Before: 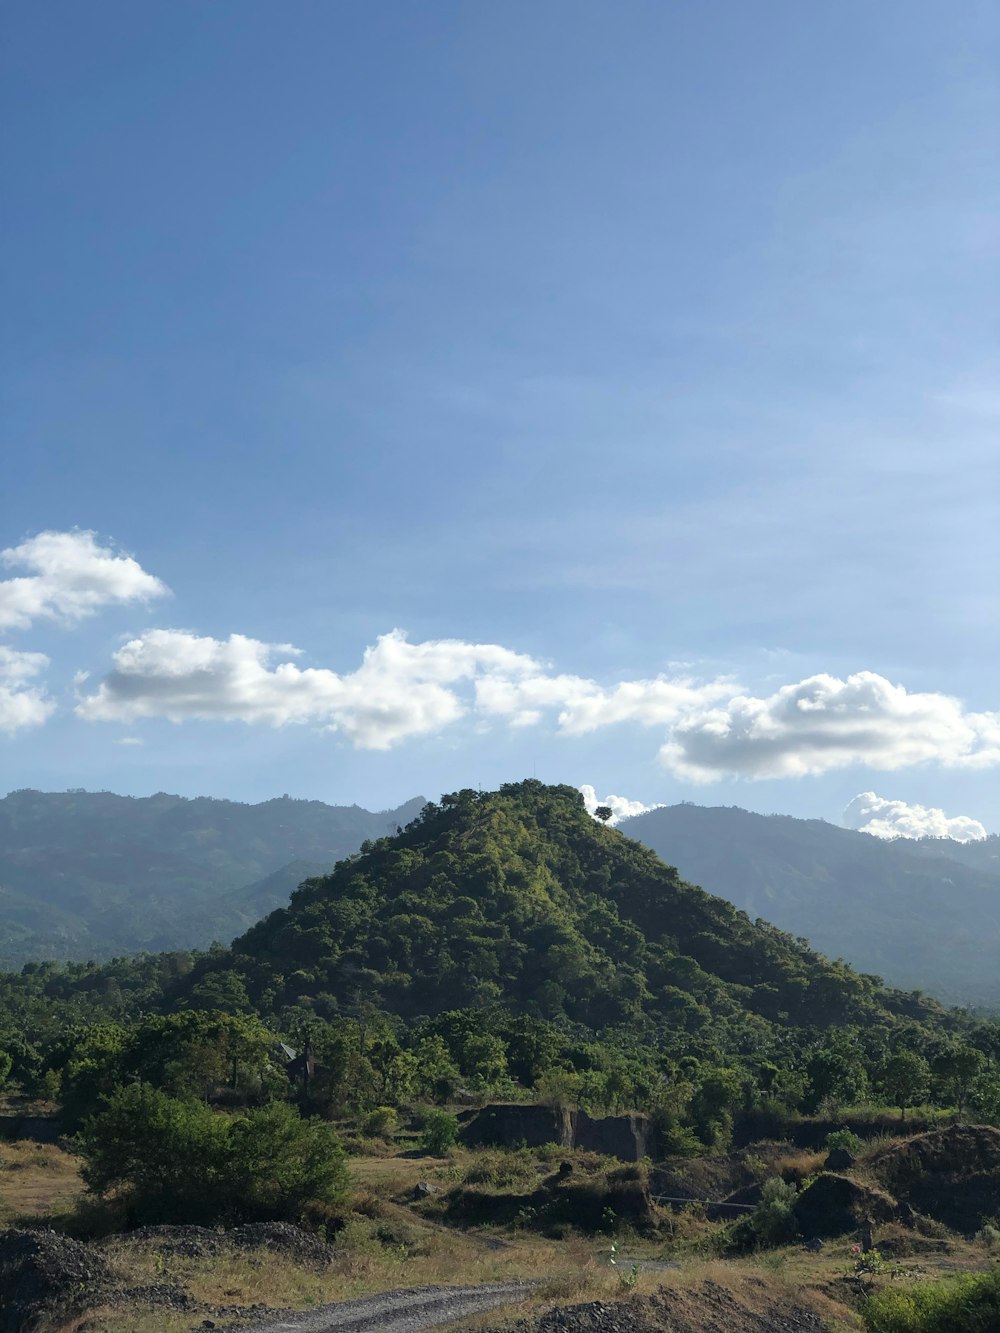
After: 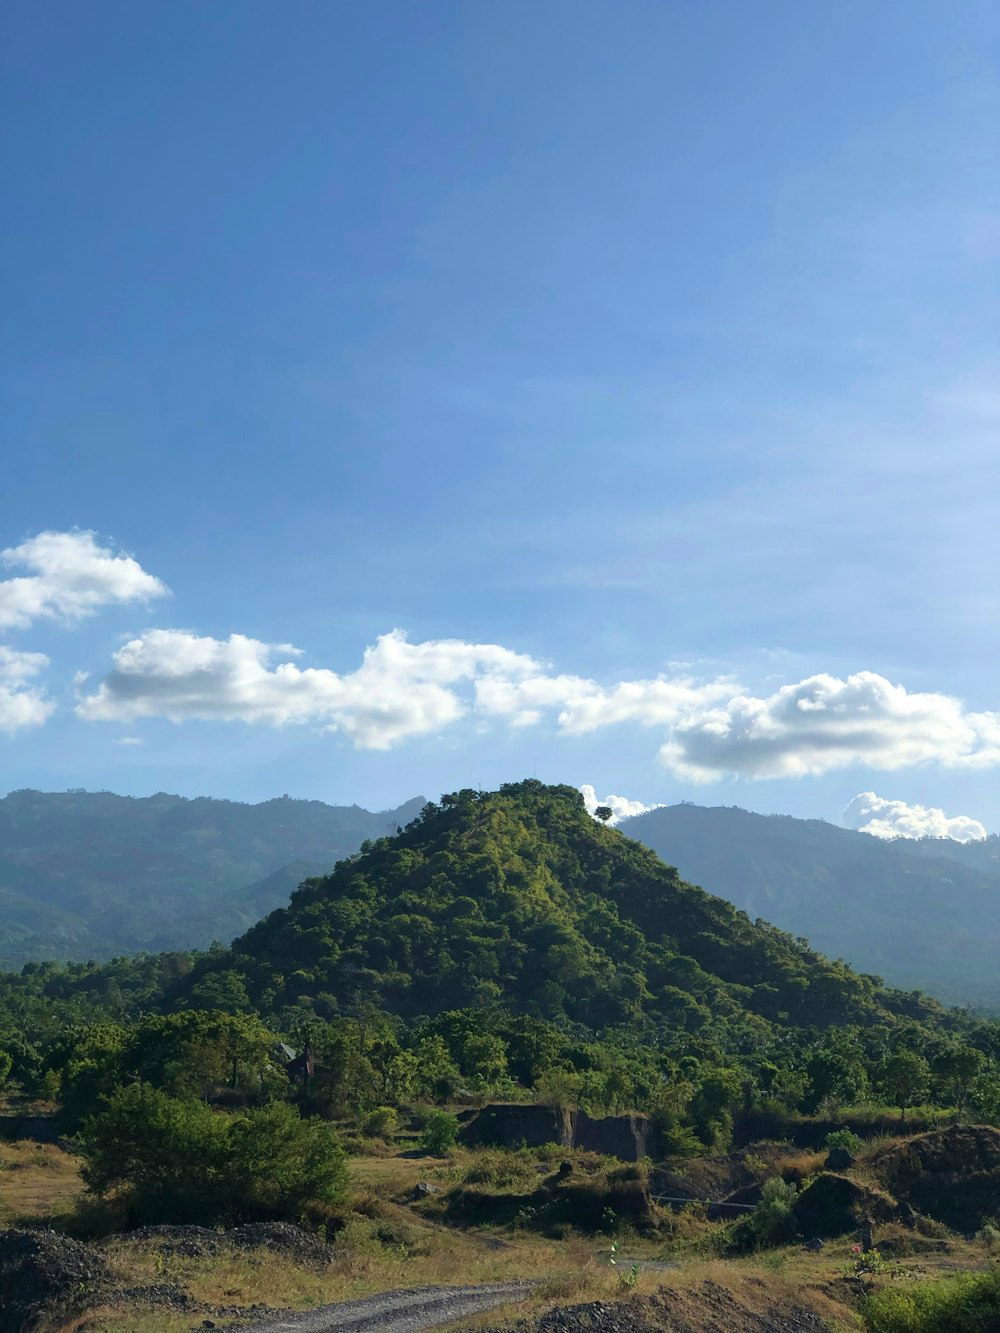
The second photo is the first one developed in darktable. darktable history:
velvia: strength 36.46%
